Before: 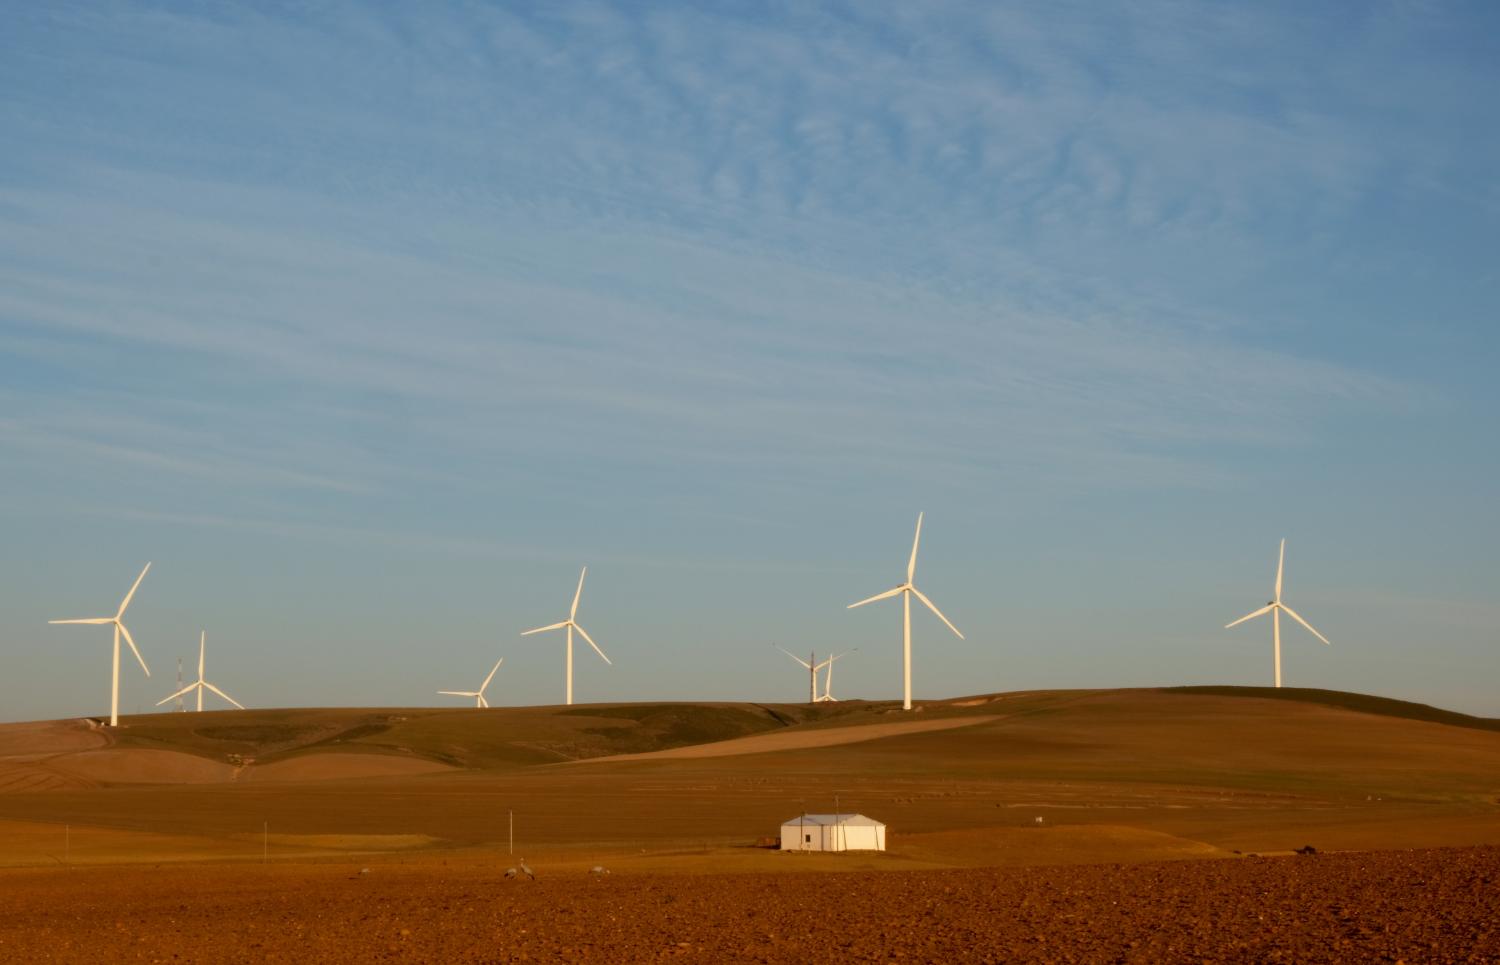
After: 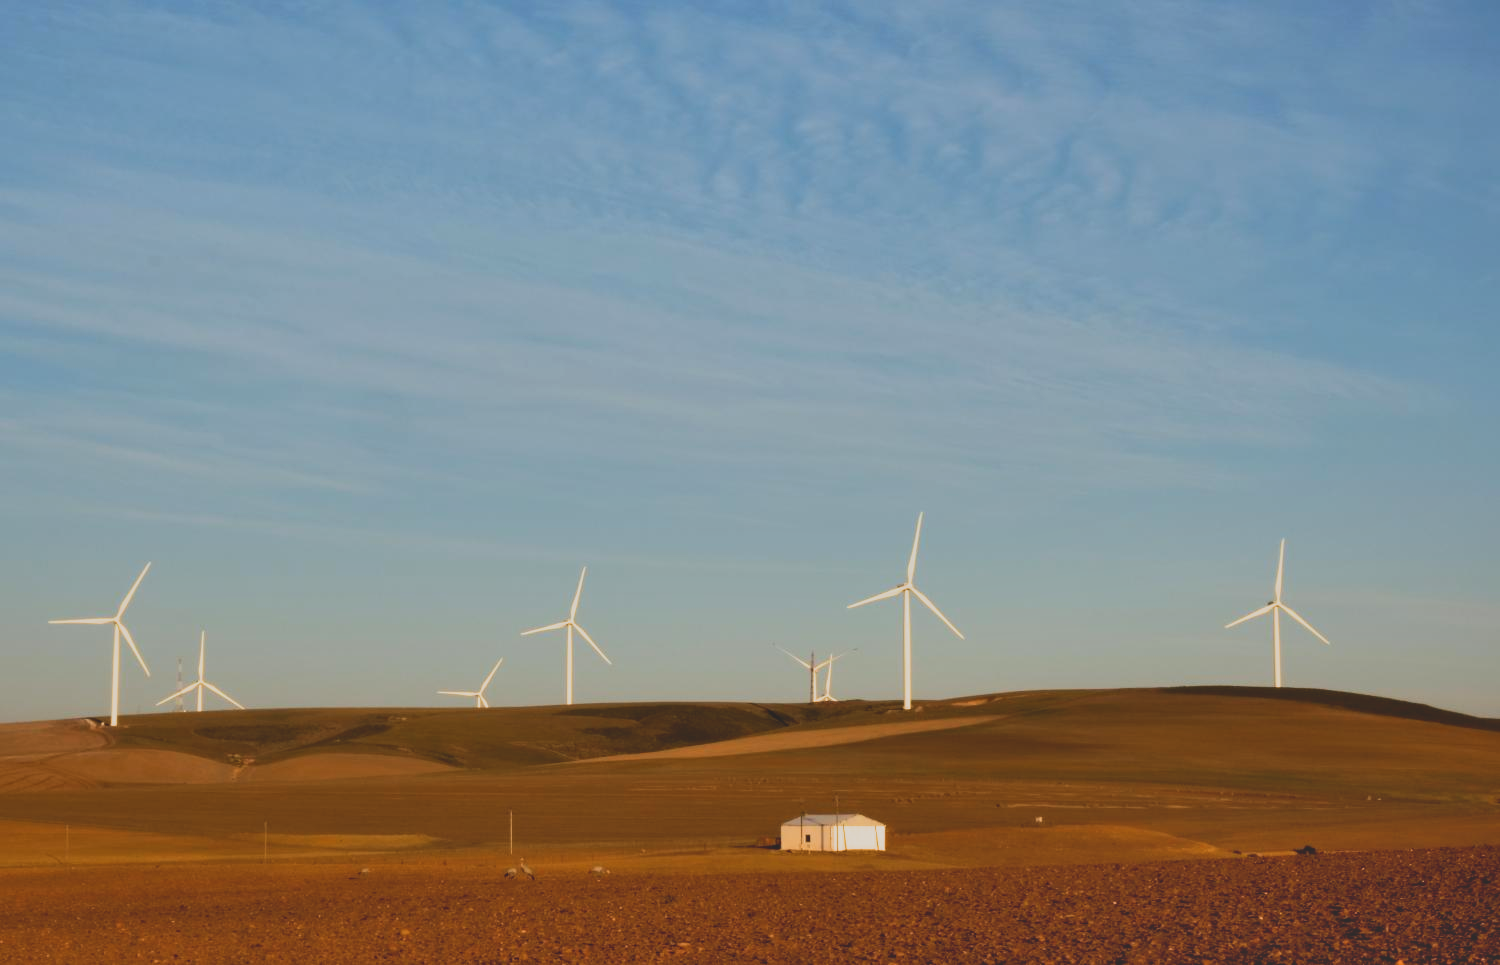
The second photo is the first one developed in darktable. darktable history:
tone equalizer: -8 EV -0.788 EV, -7 EV -0.703 EV, -6 EV -0.591 EV, -5 EV -0.365 EV, -3 EV 0.383 EV, -2 EV 0.6 EV, -1 EV 0.682 EV, +0 EV 0.743 EV, edges refinement/feathering 500, mask exposure compensation -1.57 EV, preserve details no
contrast brightness saturation: contrast -0.277
filmic rgb: black relative exposure -12.85 EV, white relative exposure 2.81 EV, target black luminance 0%, hardness 8.63, latitude 70.26%, contrast 1.133, shadows ↔ highlights balance -1.17%, iterations of high-quality reconstruction 0
shadows and highlights: soften with gaussian
